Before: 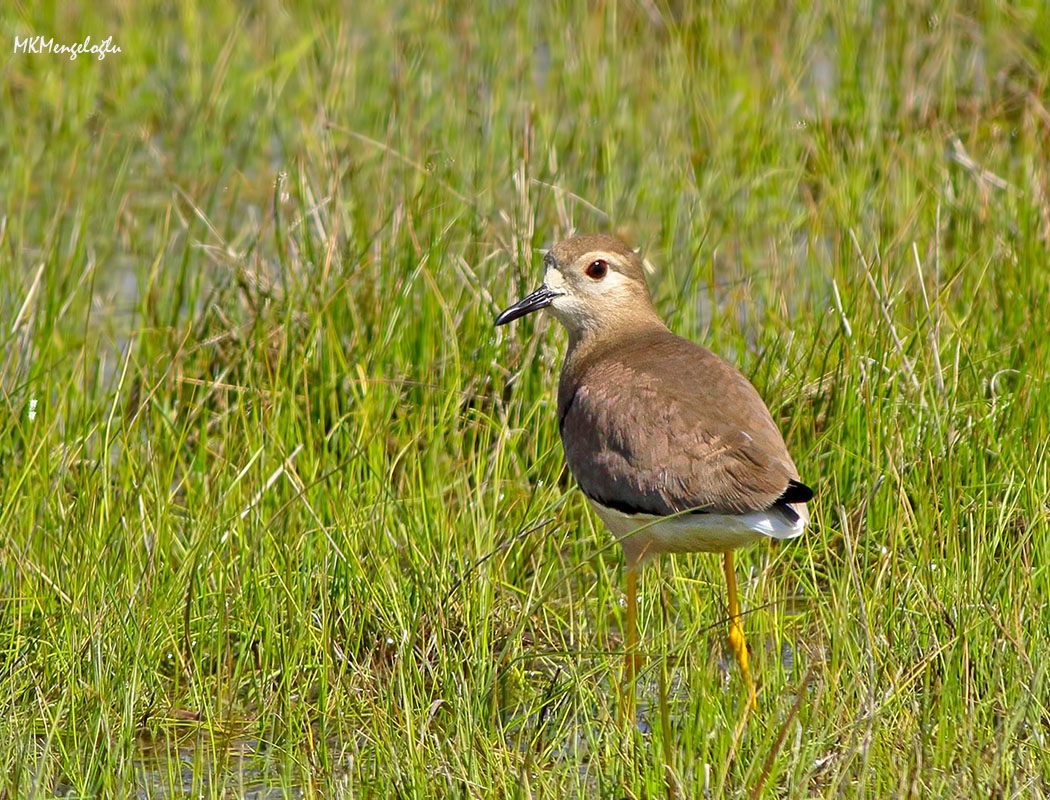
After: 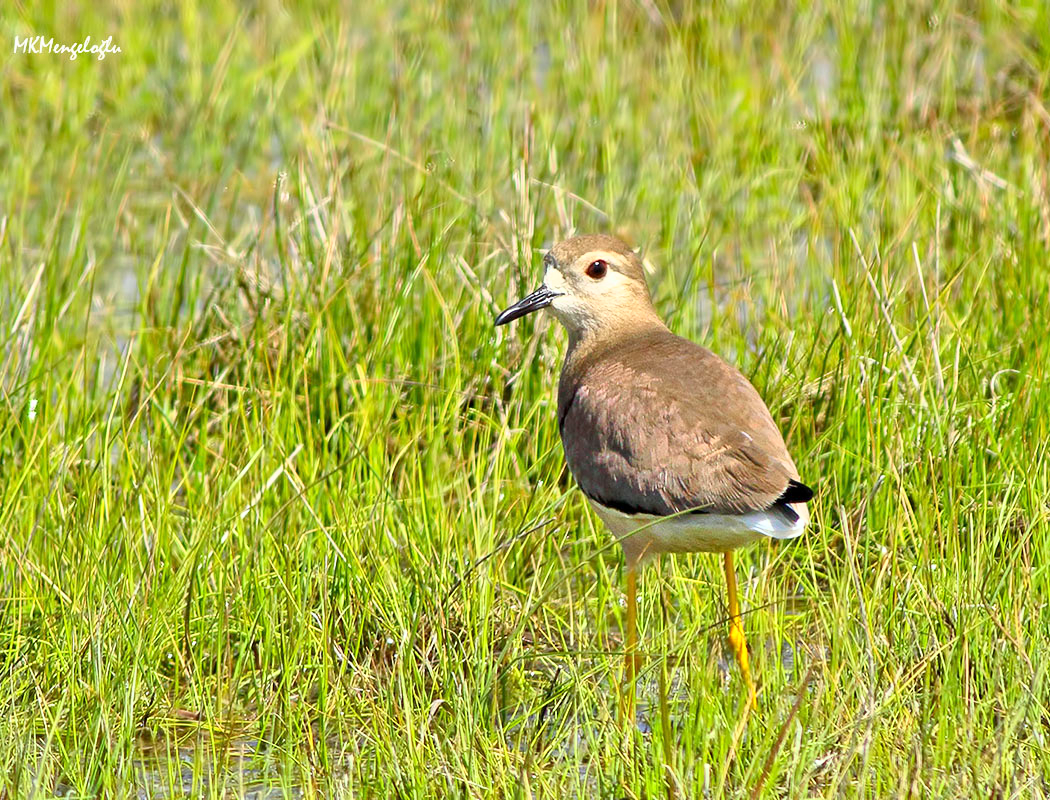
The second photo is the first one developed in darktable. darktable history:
white balance: red 0.978, blue 0.999
base curve: curves: ch0 [(0, 0) (0.557, 0.834) (1, 1)]
